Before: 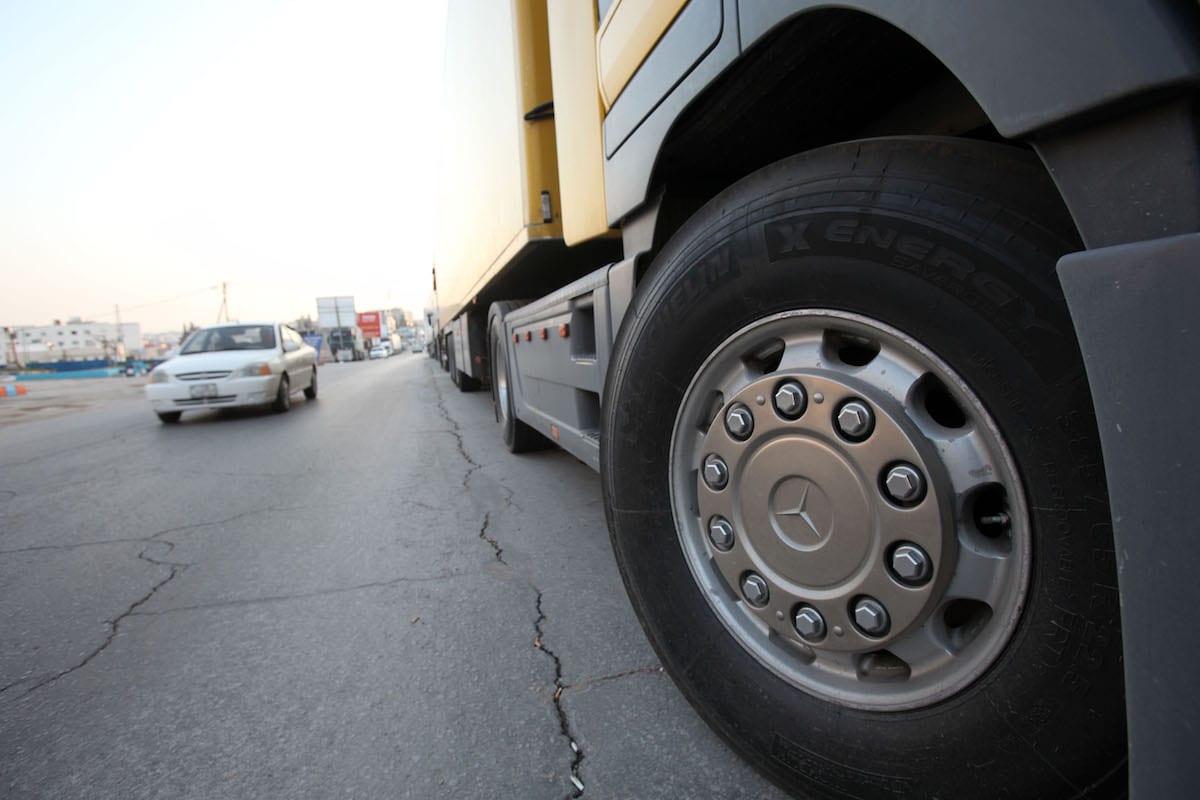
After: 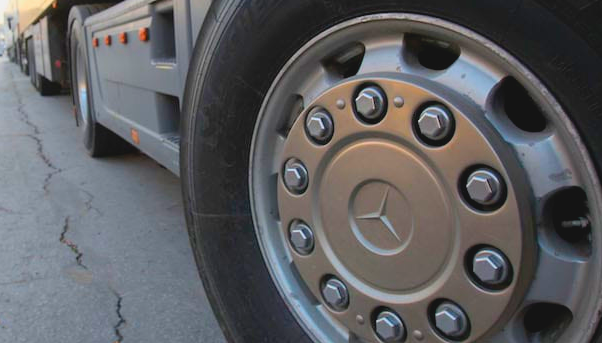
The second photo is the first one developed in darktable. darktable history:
crop: left 35.055%, top 37.104%, right 14.759%, bottom 19.989%
contrast brightness saturation: contrast -0.101, brightness 0.045, saturation 0.078
color balance rgb: global offset › luminance -0.292%, global offset › hue 259.41°, linear chroma grading › global chroma 15.415%, perceptual saturation grading › global saturation 5.783%, global vibrance 59.349%
